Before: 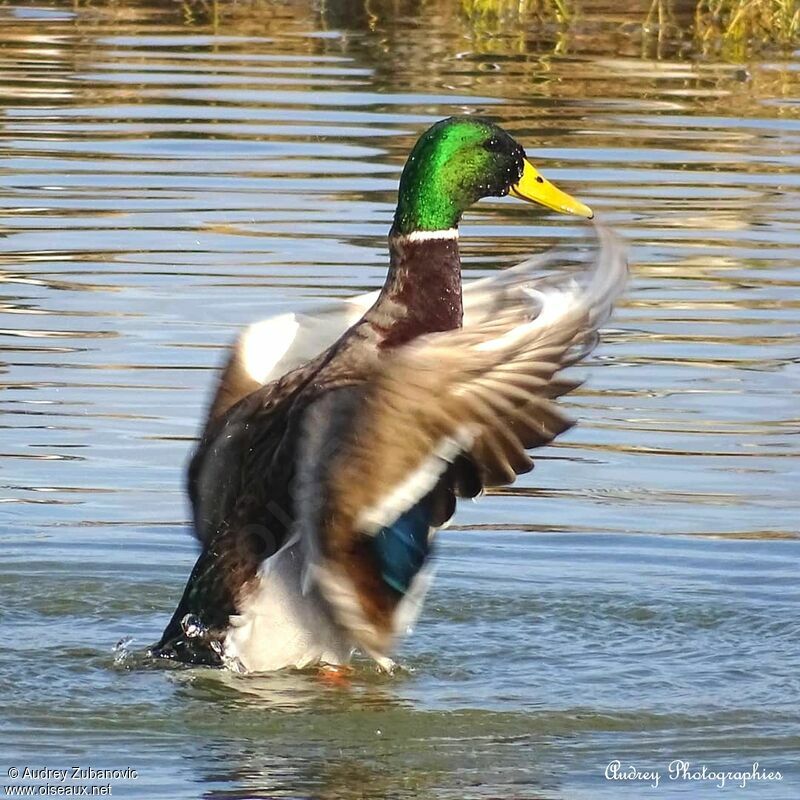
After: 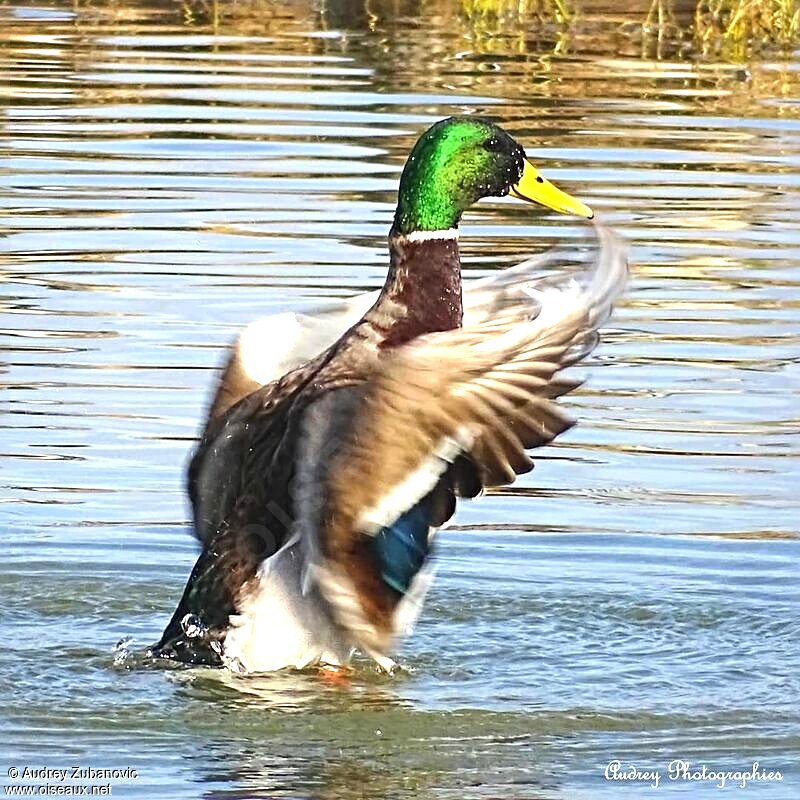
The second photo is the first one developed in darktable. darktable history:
sharpen: radius 3.986
exposure: exposure 0.603 EV, compensate highlight preservation false
